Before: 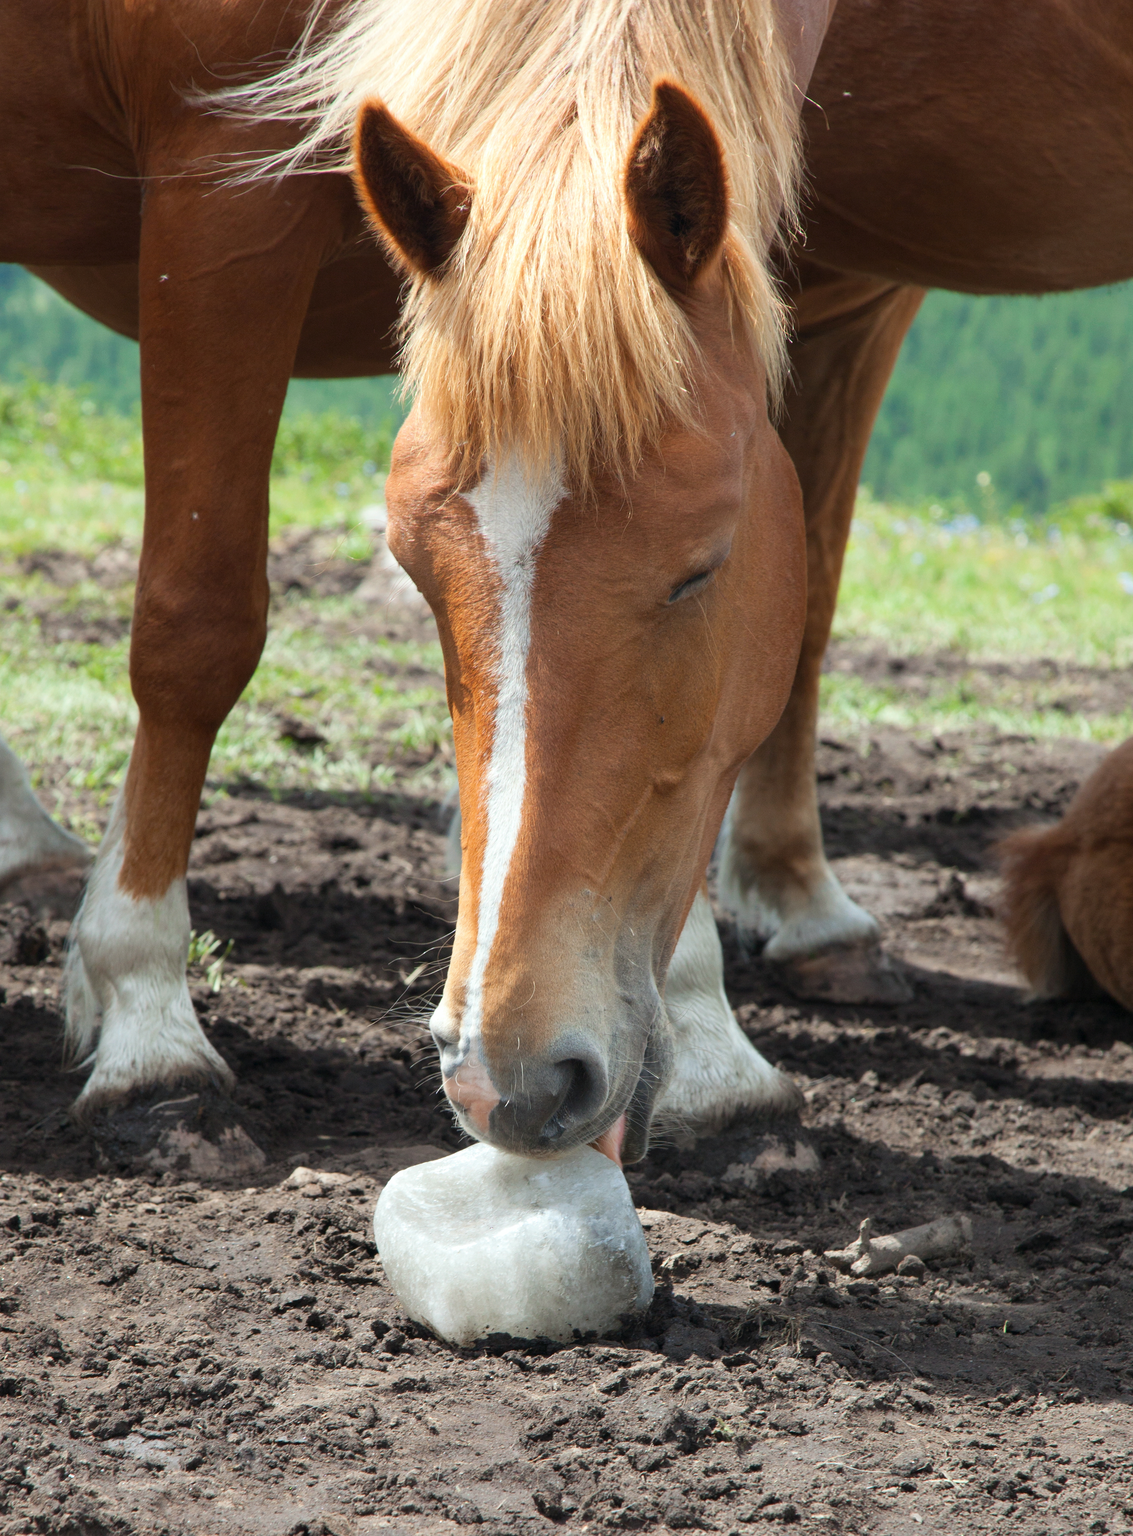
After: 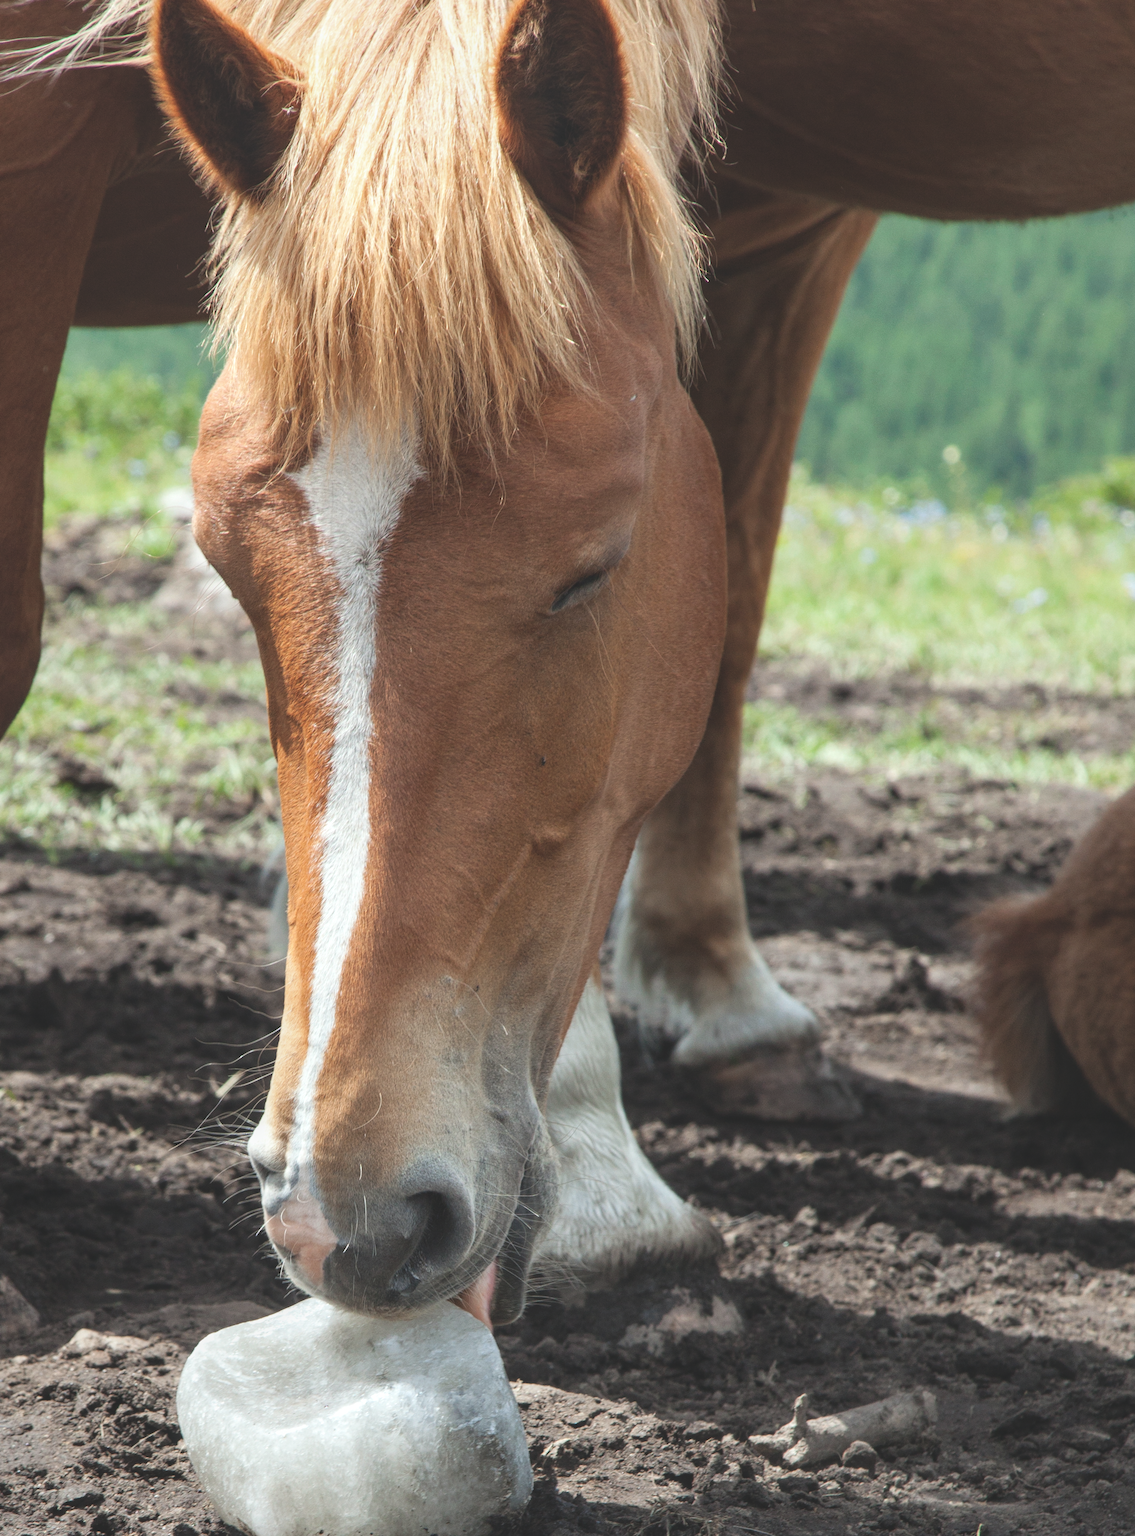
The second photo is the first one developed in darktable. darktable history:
exposure: black level correction -0.025, exposure -0.117 EV, compensate highlight preservation false
contrast brightness saturation: saturation -0.1
crop and rotate: left 20.74%, top 7.912%, right 0.375%, bottom 13.378%
local contrast: on, module defaults
